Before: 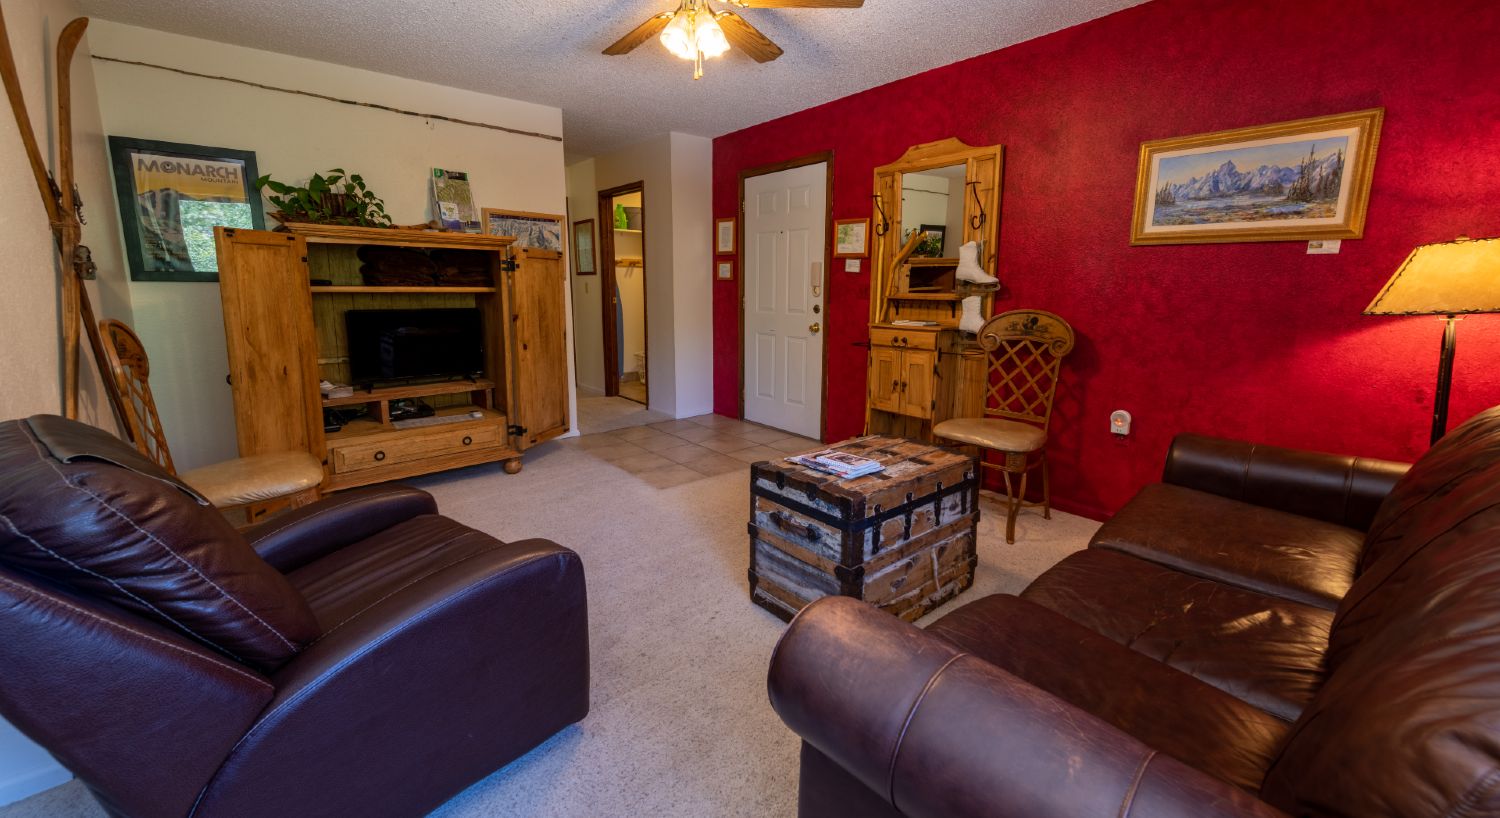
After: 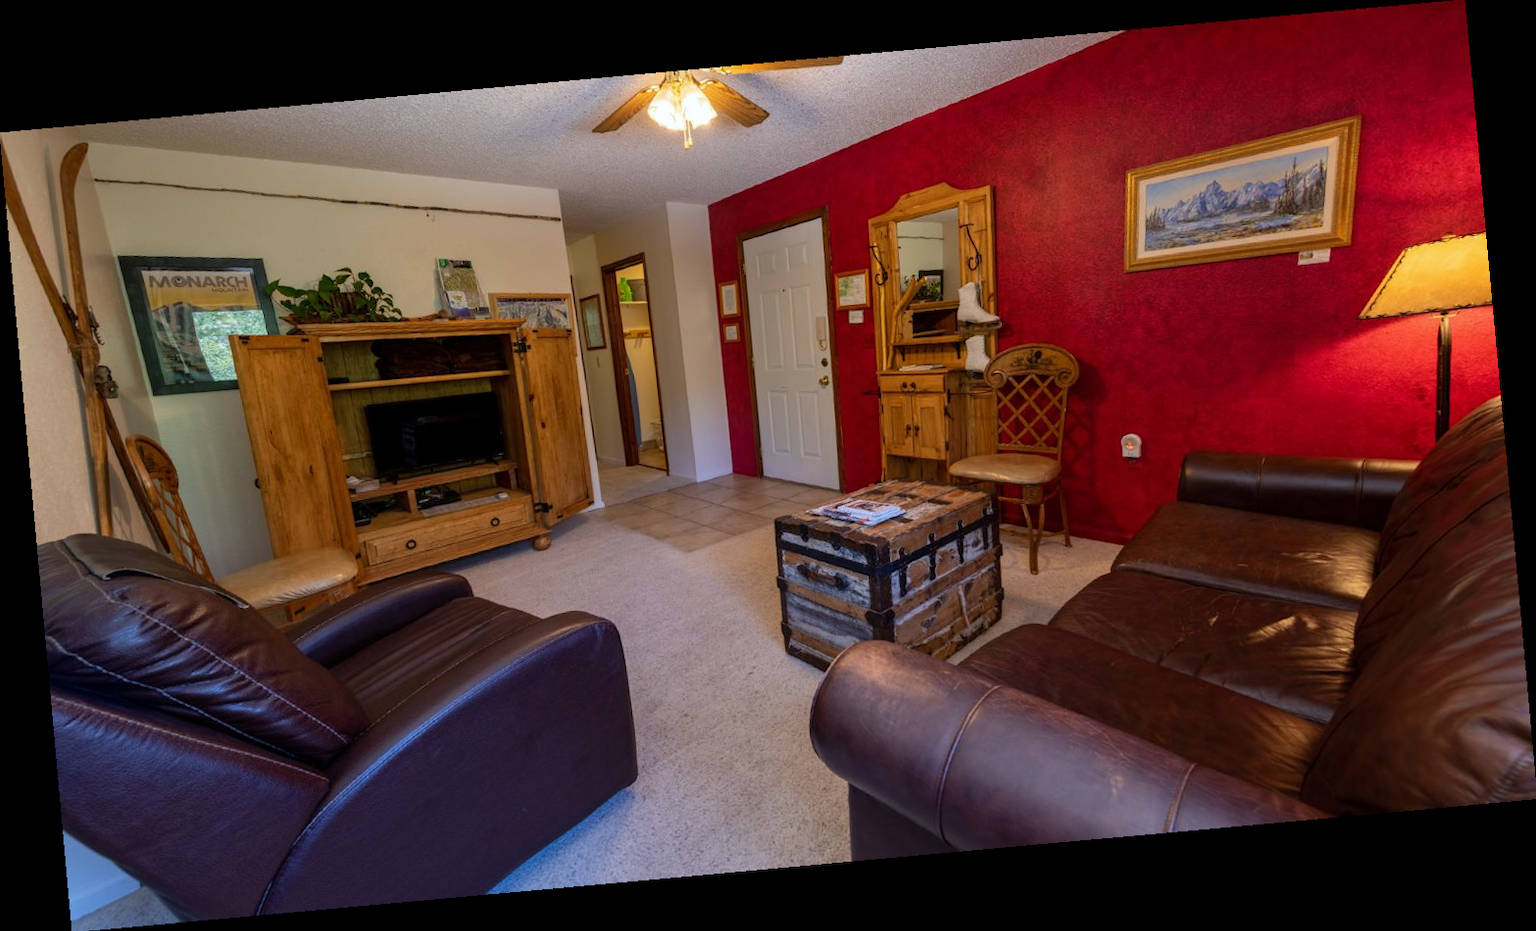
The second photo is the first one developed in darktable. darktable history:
rotate and perspective: rotation -5.2°, automatic cropping off
white balance: red 0.982, blue 1.018
